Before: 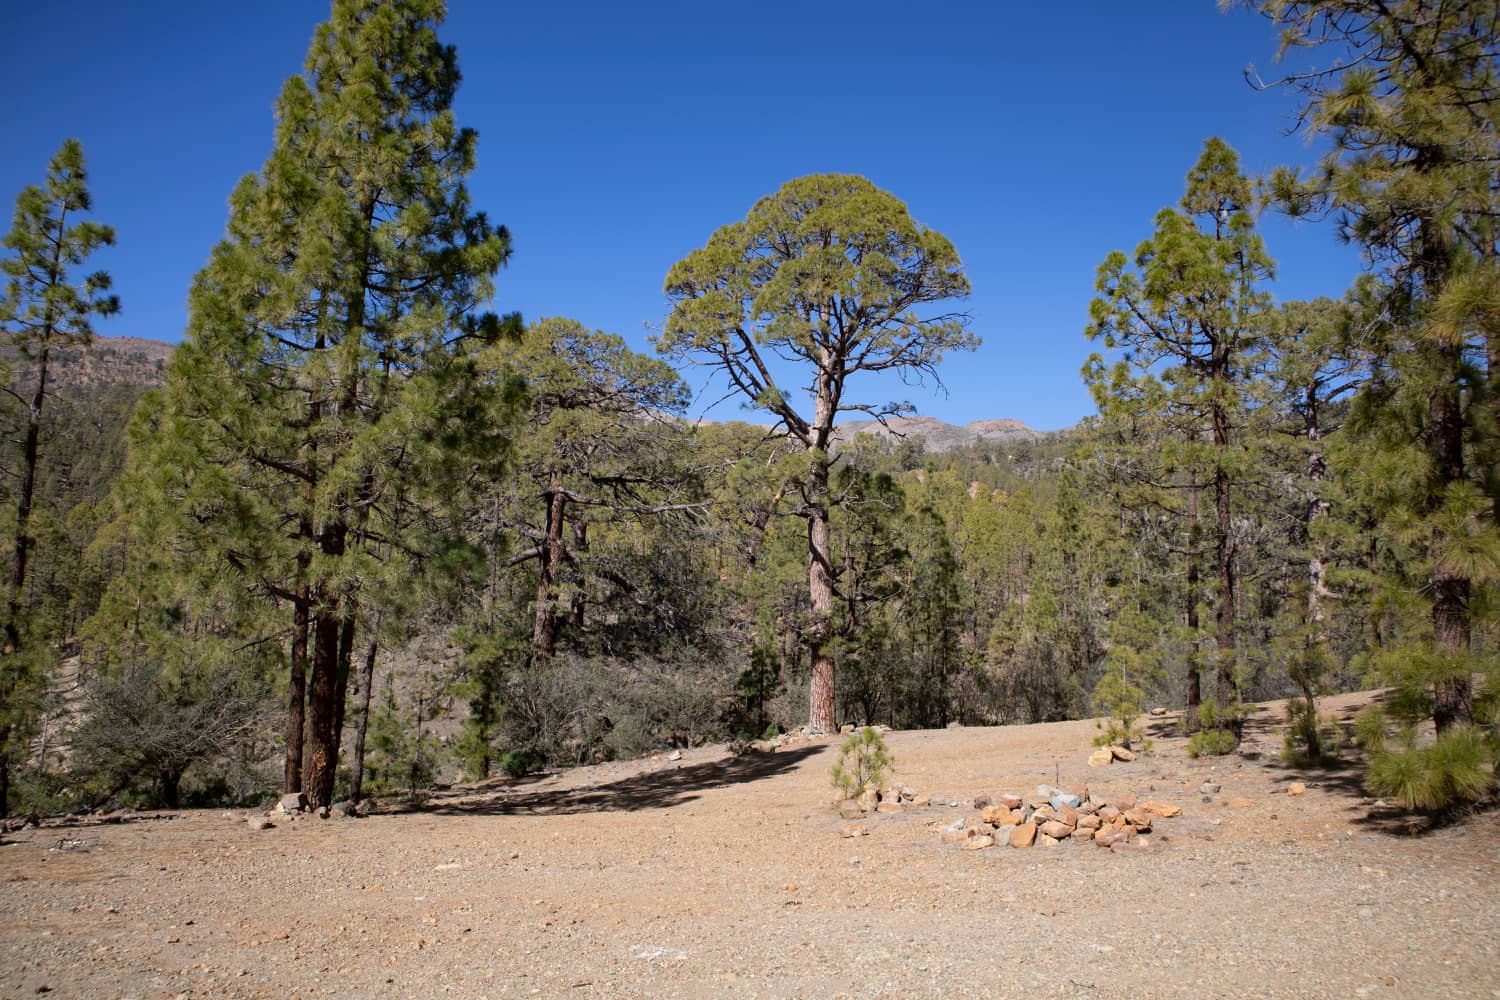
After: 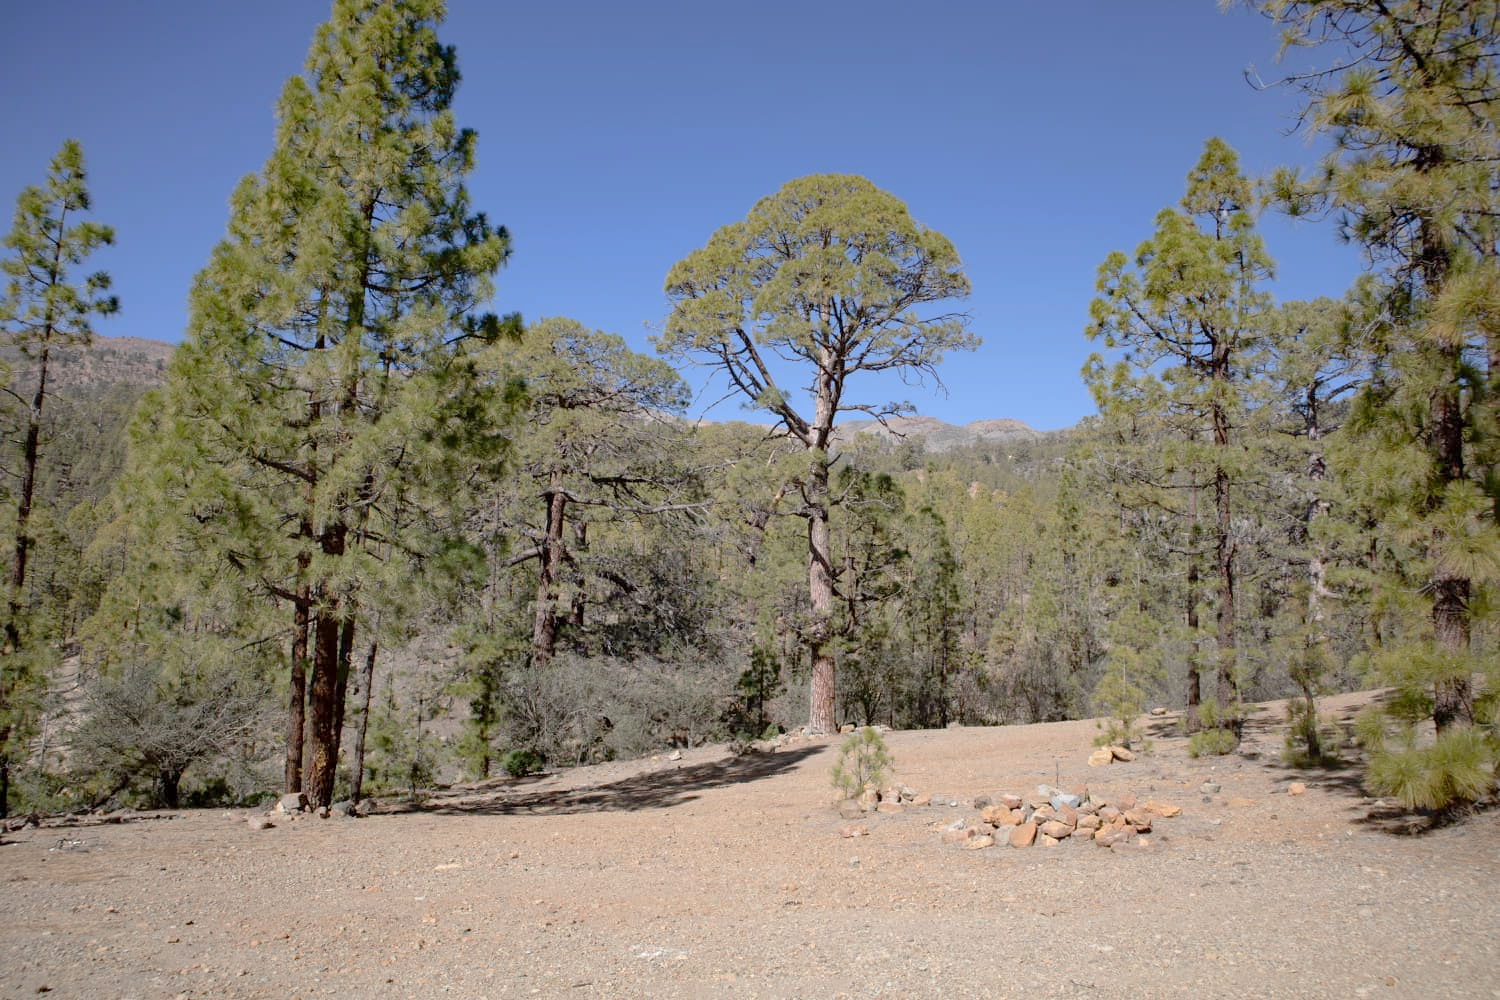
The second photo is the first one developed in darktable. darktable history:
color balance rgb: perceptual saturation grading › global saturation 0.05%
tone curve: curves: ch0 [(0, 0) (0.004, 0.008) (0.077, 0.156) (0.169, 0.29) (0.774, 0.774) (1, 1)], preserve colors none
color correction: highlights b* -0.024, saturation 0.995
